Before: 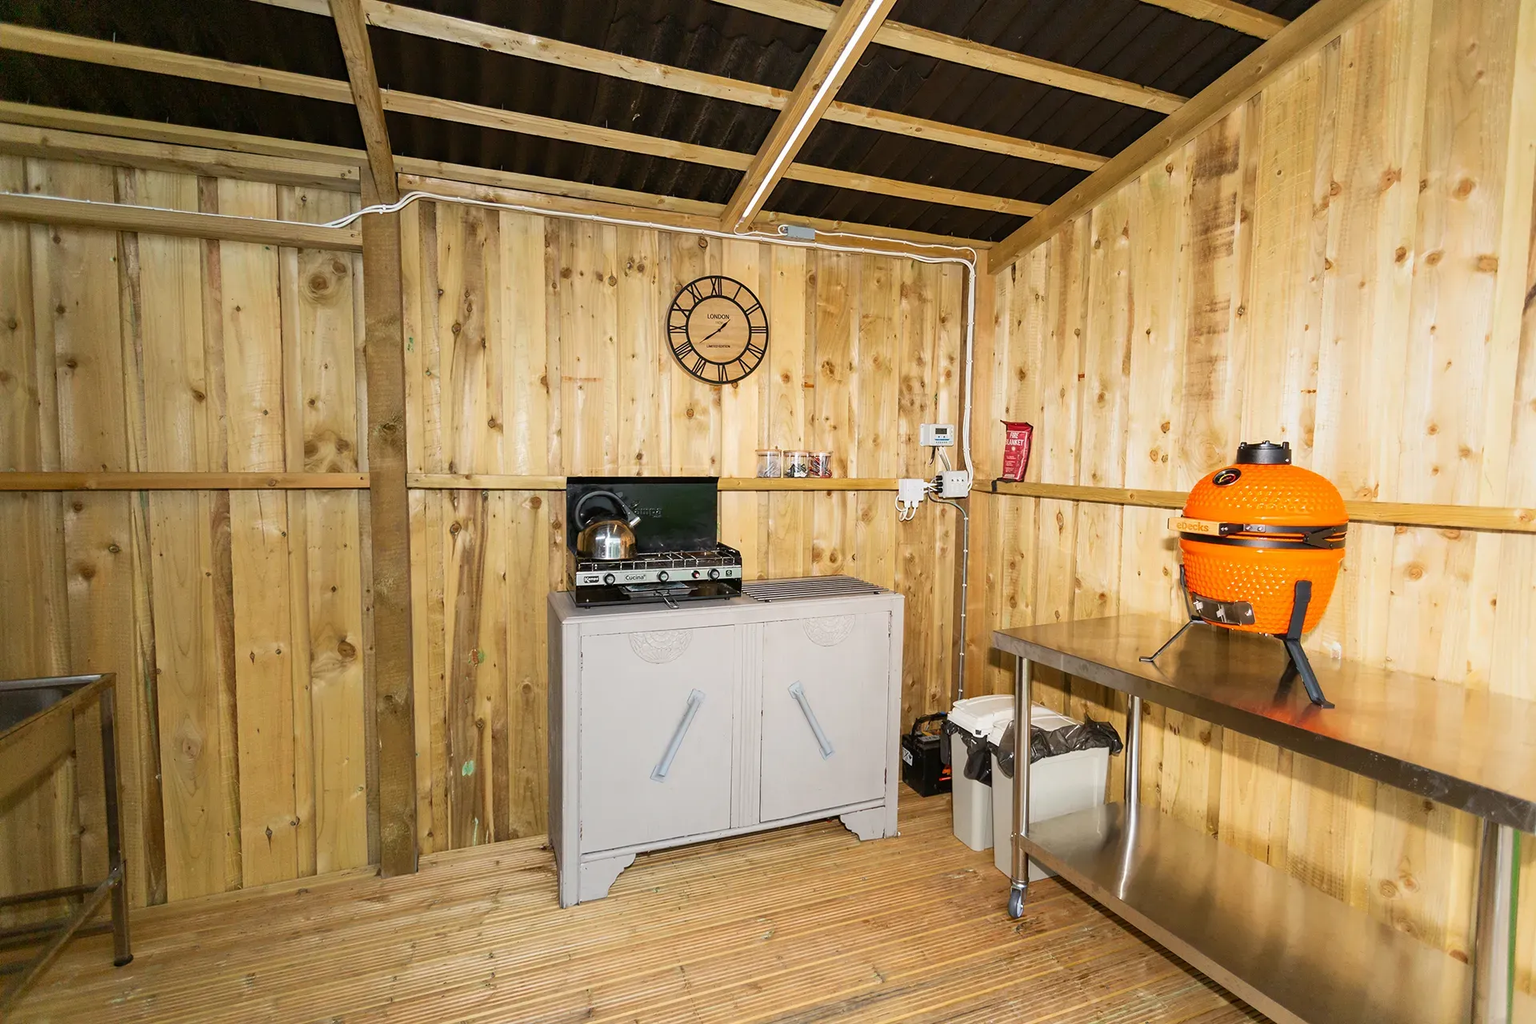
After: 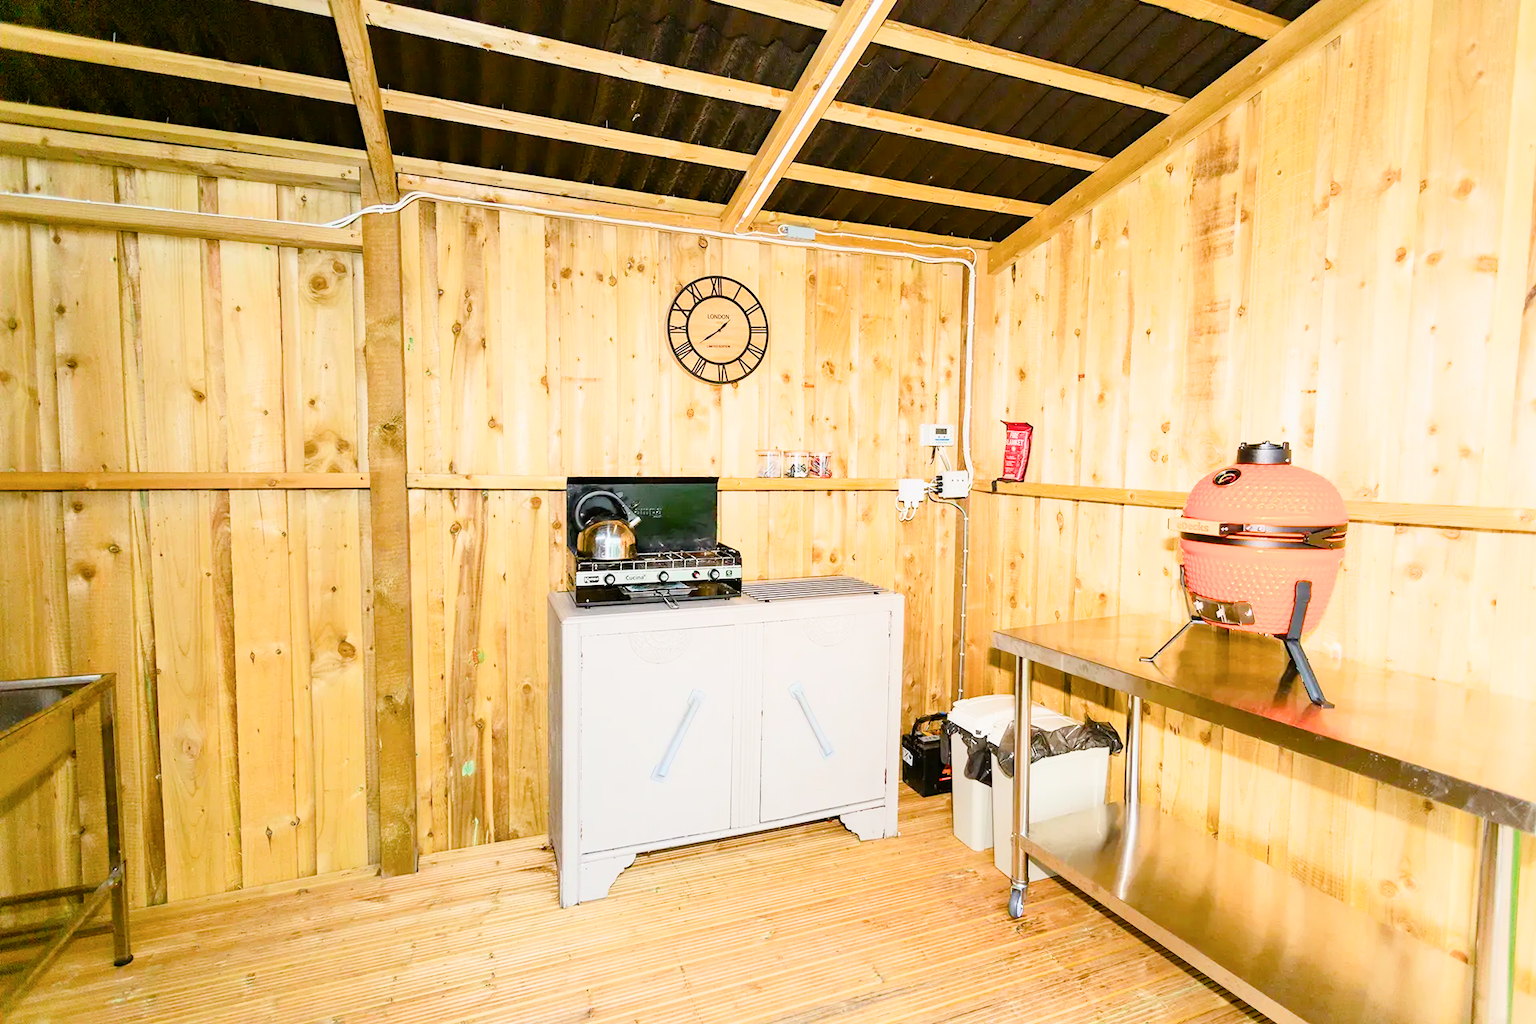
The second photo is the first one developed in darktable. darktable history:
contrast brightness saturation: contrast 0.152, brightness 0.041
color balance rgb: shadows lift › chroma 0.914%, shadows lift › hue 112.8°, perceptual saturation grading › global saturation 35.147%, perceptual saturation grading › highlights -29.837%, perceptual saturation grading › shadows 35.032%, global vibrance 20%
filmic rgb: black relative exposure -7.65 EV, white relative exposure 4.56 EV, hardness 3.61
exposure: black level correction 0, exposure 1.479 EV, compensate exposure bias true, compensate highlight preservation false
